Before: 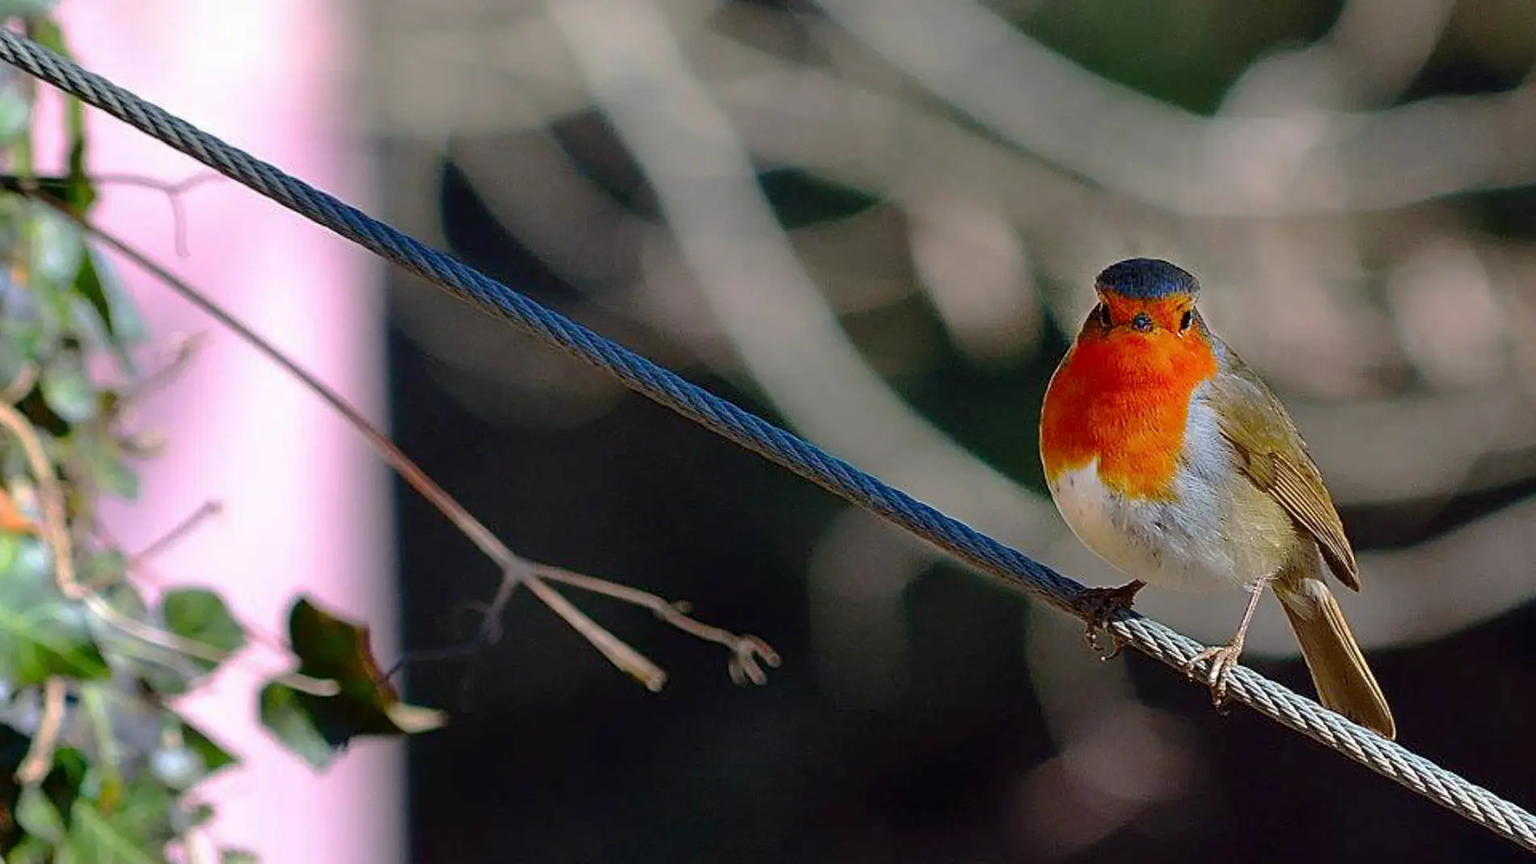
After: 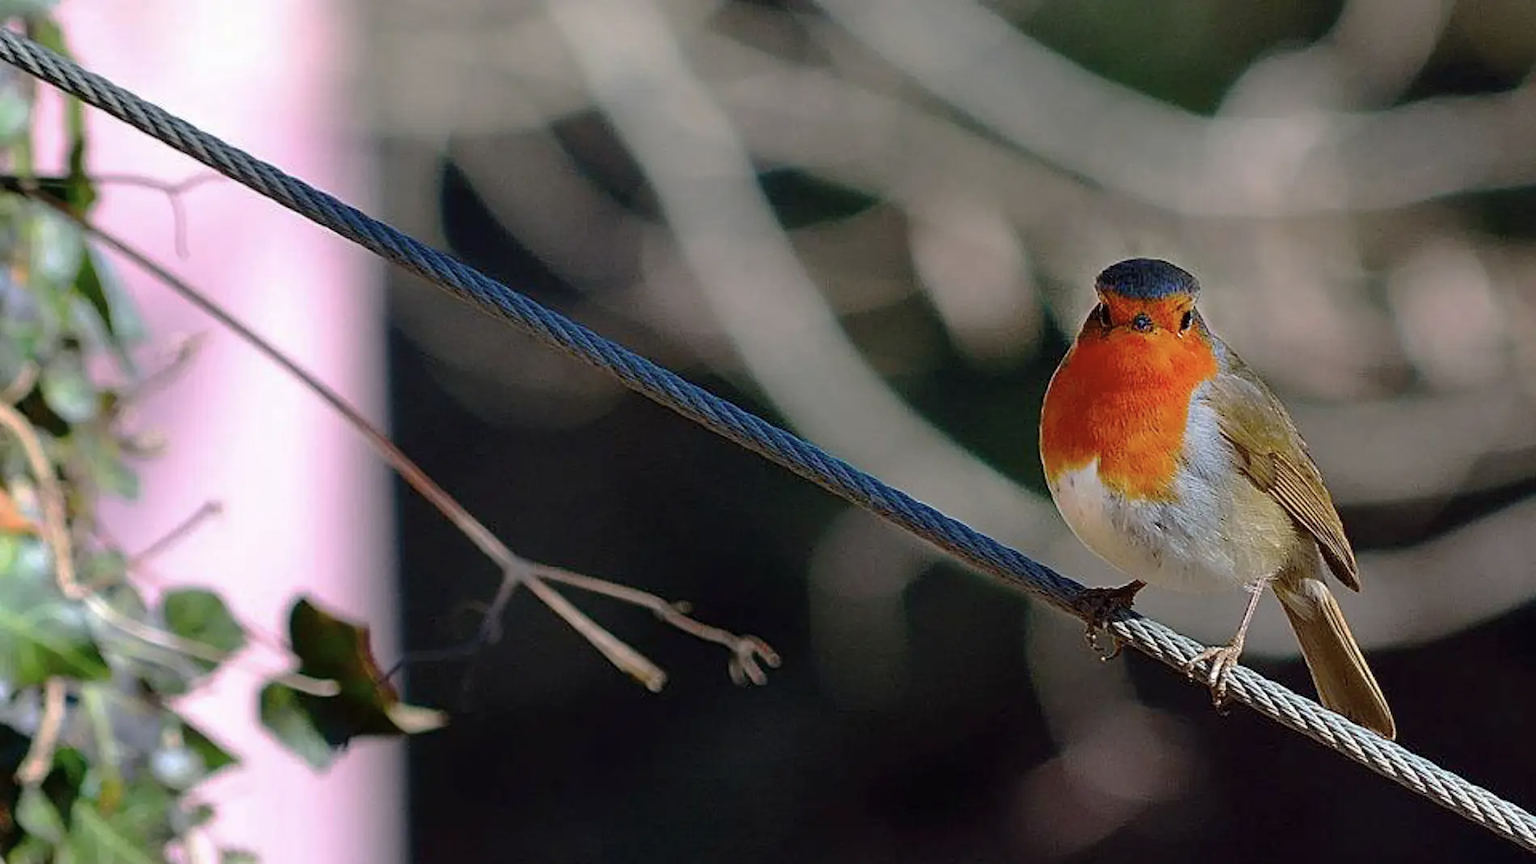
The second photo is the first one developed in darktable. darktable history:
contrast brightness saturation: saturation -0.164
